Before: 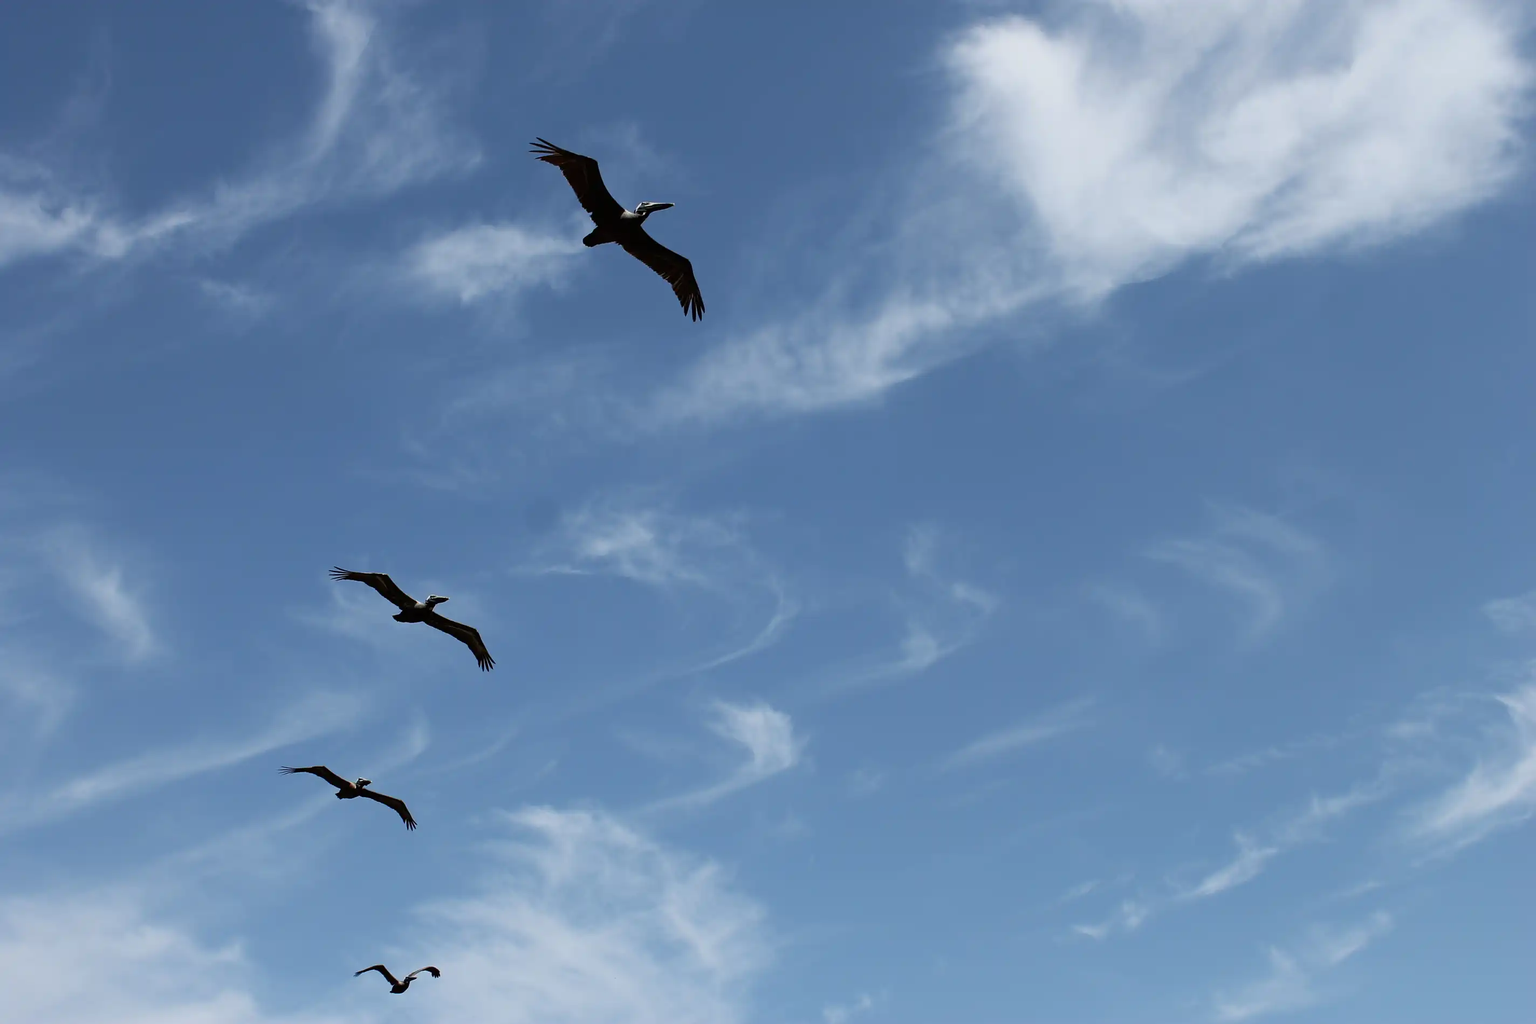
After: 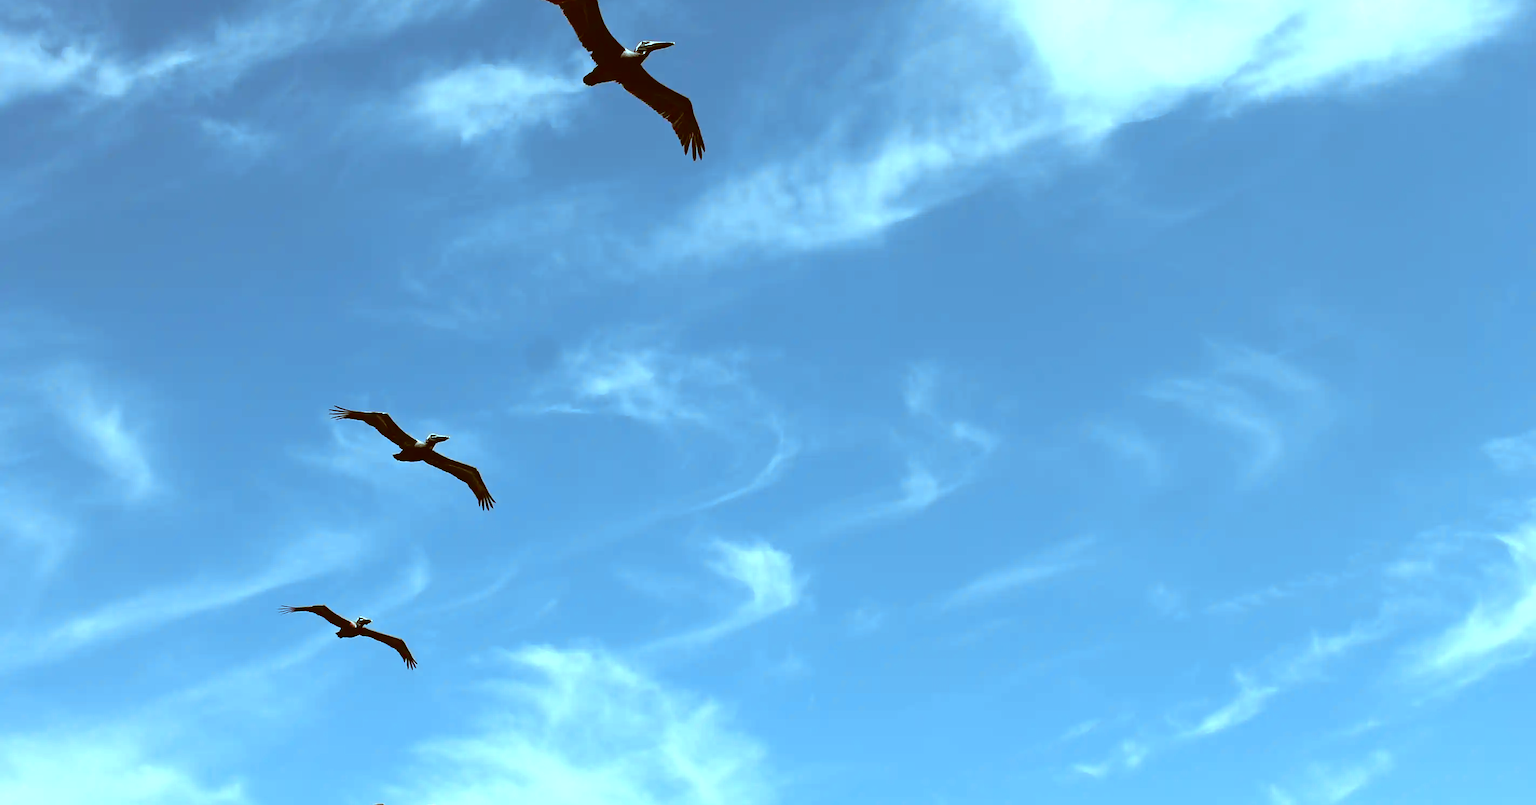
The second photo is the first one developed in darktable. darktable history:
color correction: highlights a* -14.62, highlights b* -16.22, shadows a* 10.12, shadows b* 29.4
exposure: black level correction 0.001, exposure 0.955 EV, compensate exposure bias true, compensate highlight preservation false
tone curve: curves: ch0 [(0, 0.046) (0.04, 0.074) (0.883, 0.858) (1, 1)]; ch1 [(0, 0) (0.146, 0.159) (0.338, 0.365) (0.417, 0.455) (0.489, 0.486) (0.504, 0.502) (0.529, 0.537) (0.563, 0.567) (1, 1)]; ch2 [(0, 0) (0.307, 0.298) (0.388, 0.375) (0.443, 0.456) (0.485, 0.492) (0.544, 0.525) (1, 1)], color space Lab, independent channels, preserve colors none
crop and rotate: top 15.774%, bottom 5.506%
